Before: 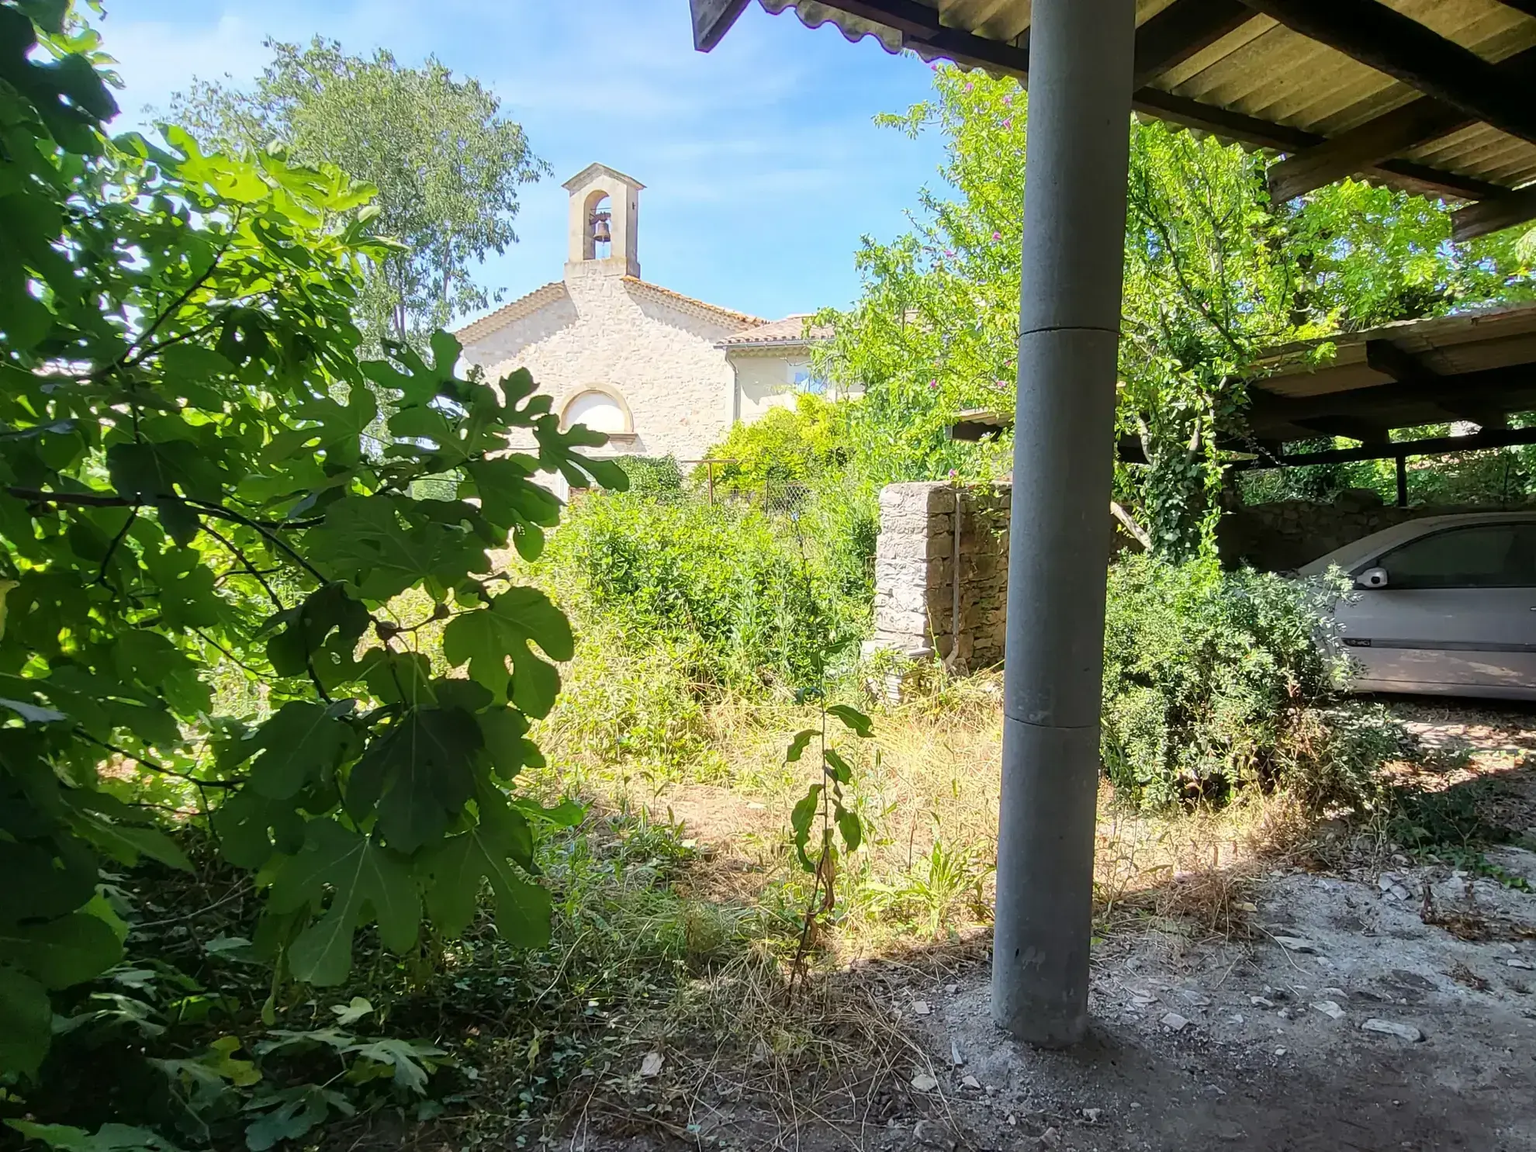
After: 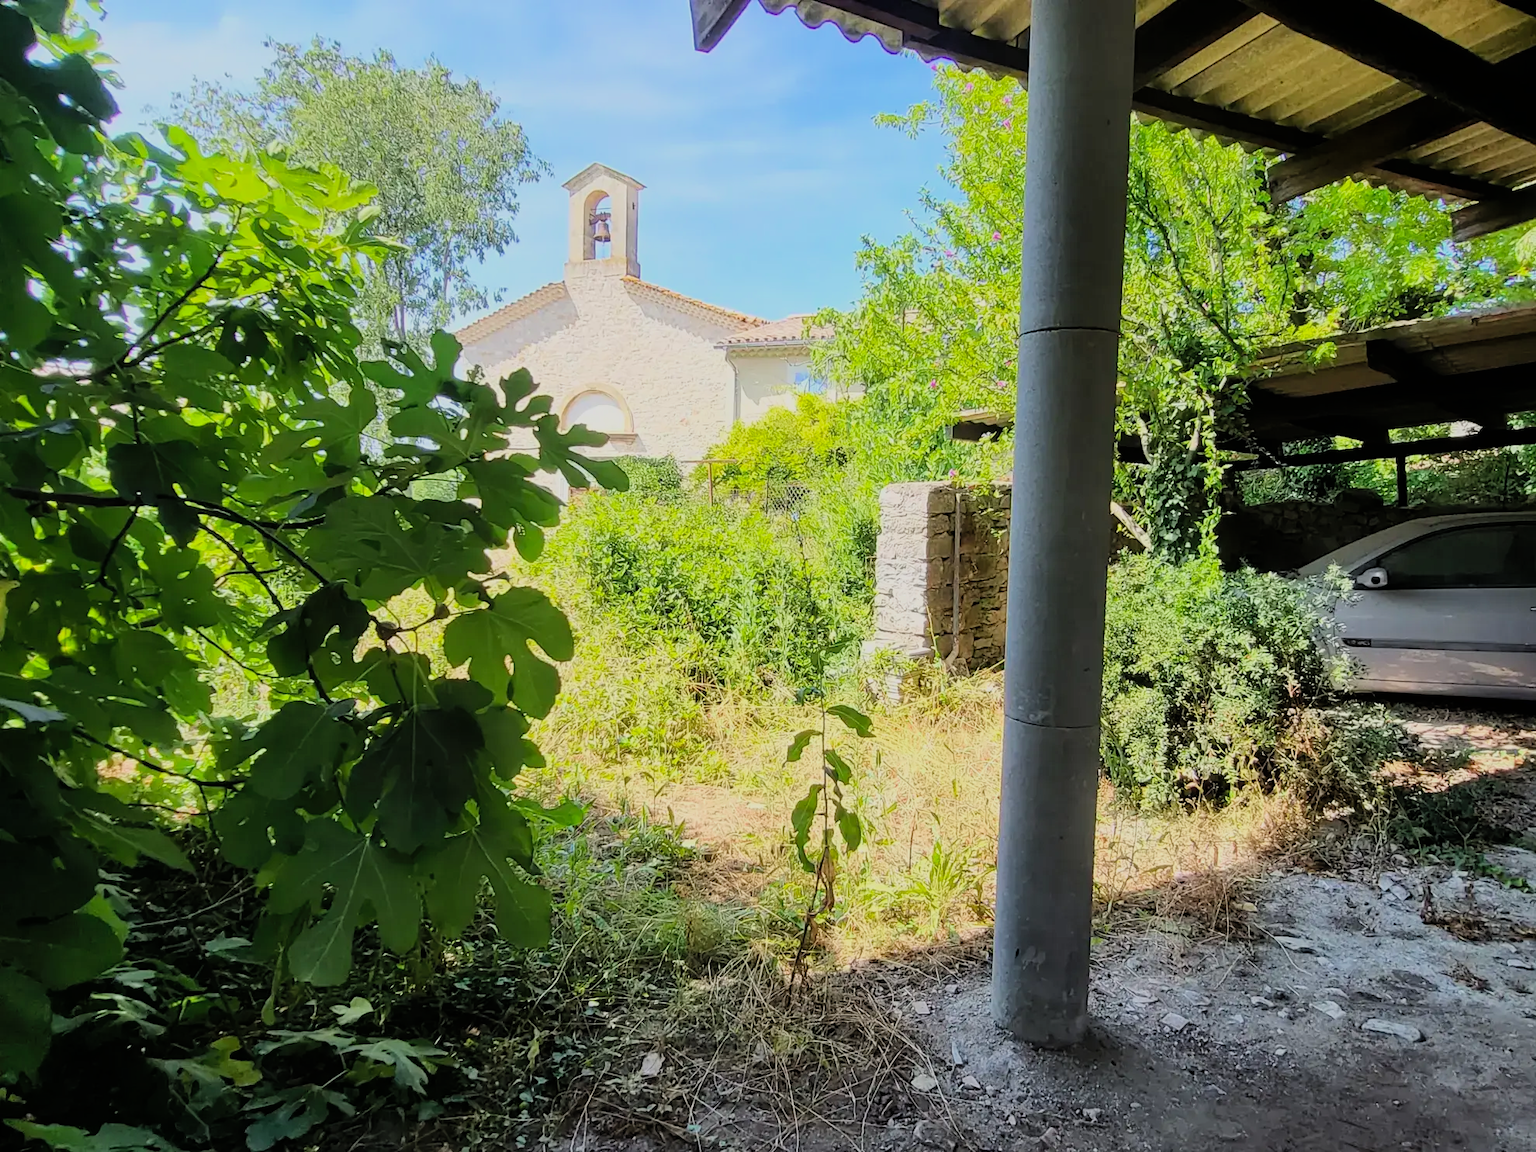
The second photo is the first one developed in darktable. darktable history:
contrast brightness saturation: contrast 0.029, brightness 0.065, saturation 0.126
filmic rgb: black relative exposure -7.65 EV, white relative exposure 4.56 EV, hardness 3.61, contrast 1.052, color science v6 (2022)
